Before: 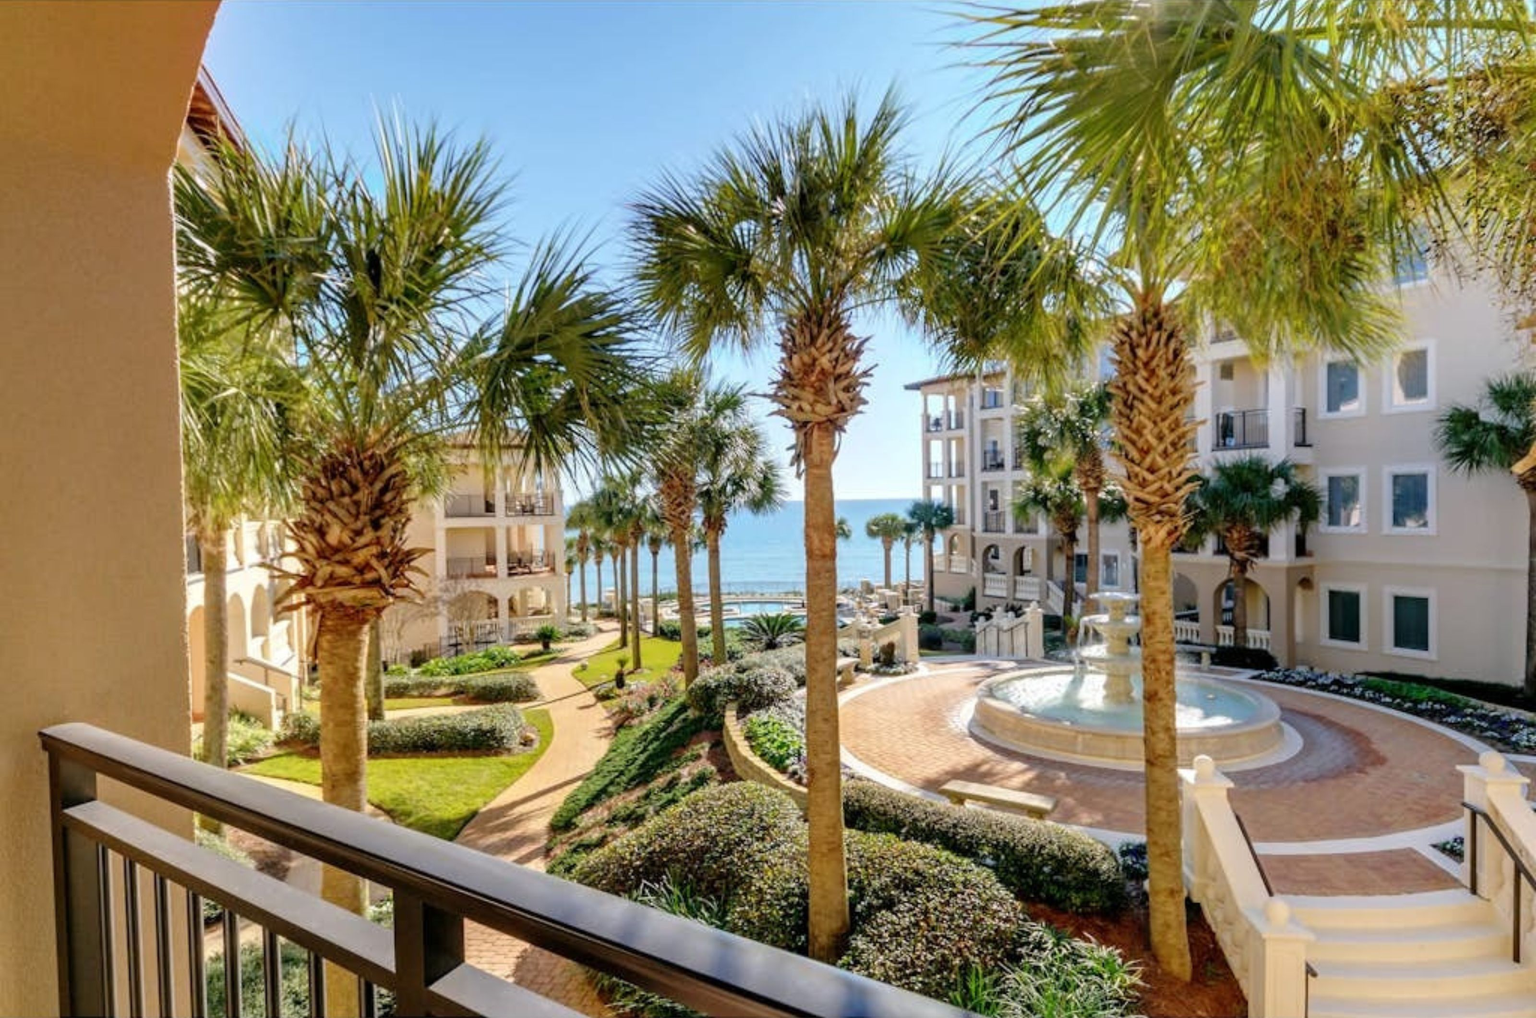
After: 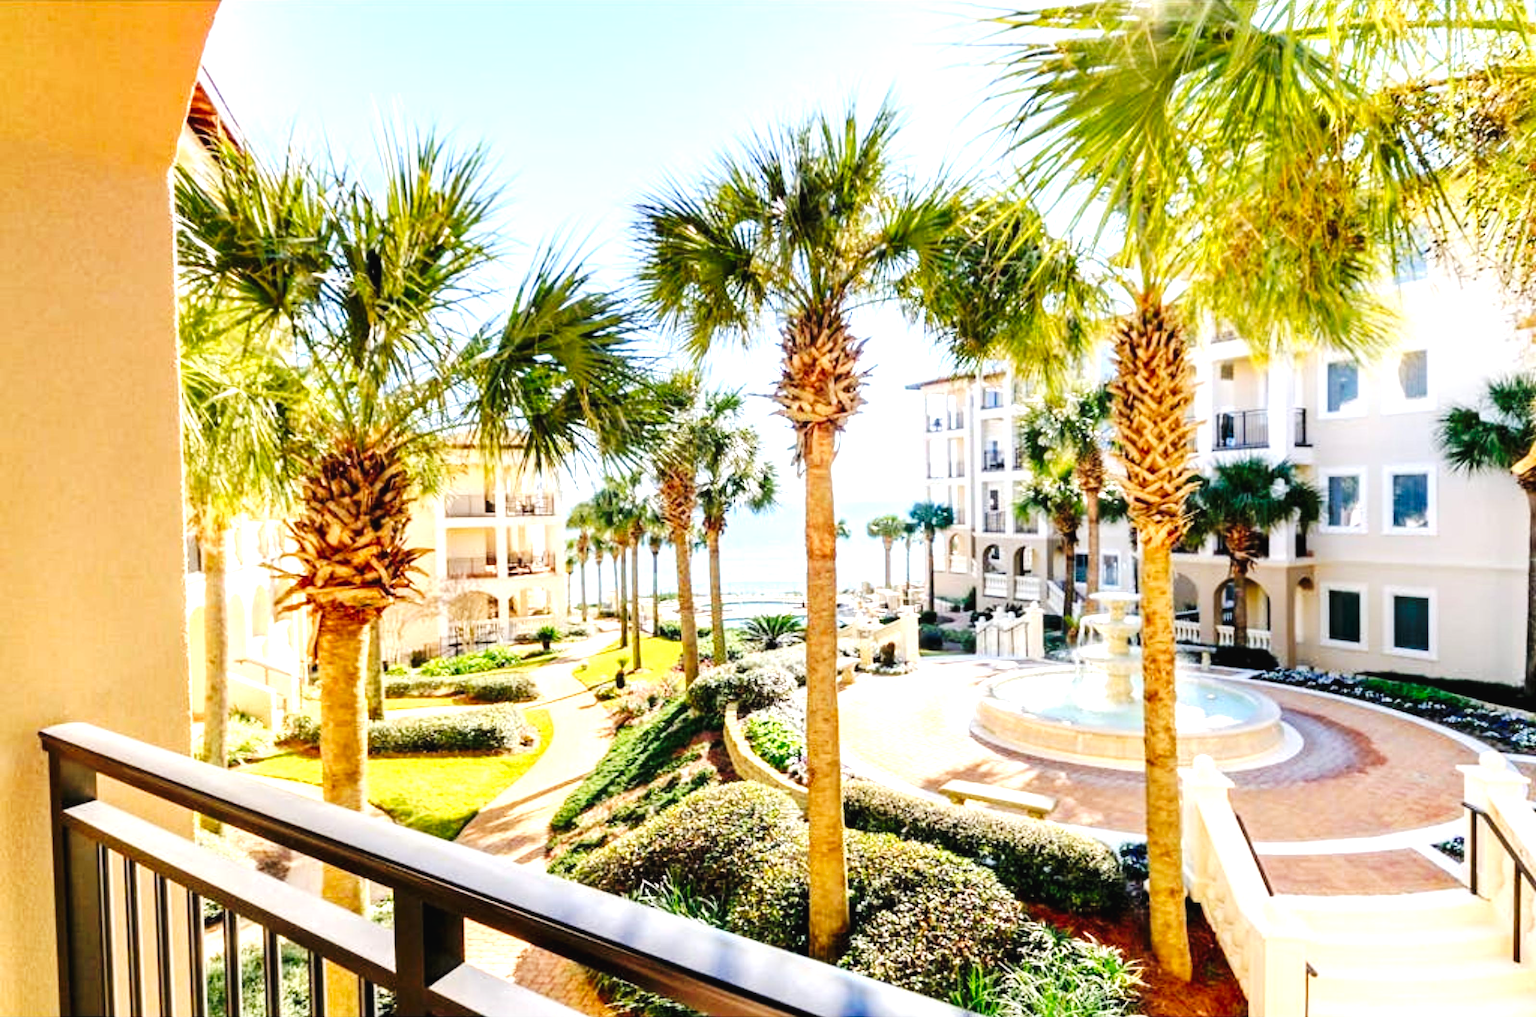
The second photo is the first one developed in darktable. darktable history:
tone curve: curves: ch0 [(0, 0) (0.003, 0.02) (0.011, 0.021) (0.025, 0.022) (0.044, 0.023) (0.069, 0.026) (0.1, 0.04) (0.136, 0.06) (0.177, 0.092) (0.224, 0.127) (0.277, 0.176) (0.335, 0.258) (0.399, 0.349) (0.468, 0.444) (0.543, 0.546) (0.623, 0.649) (0.709, 0.754) (0.801, 0.842) (0.898, 0.922) (1, 1)], preserve colors none
exposure: black level correction 0, exposure 1.3 EV, compensate exposure bias true, compensate highlight preservation false
